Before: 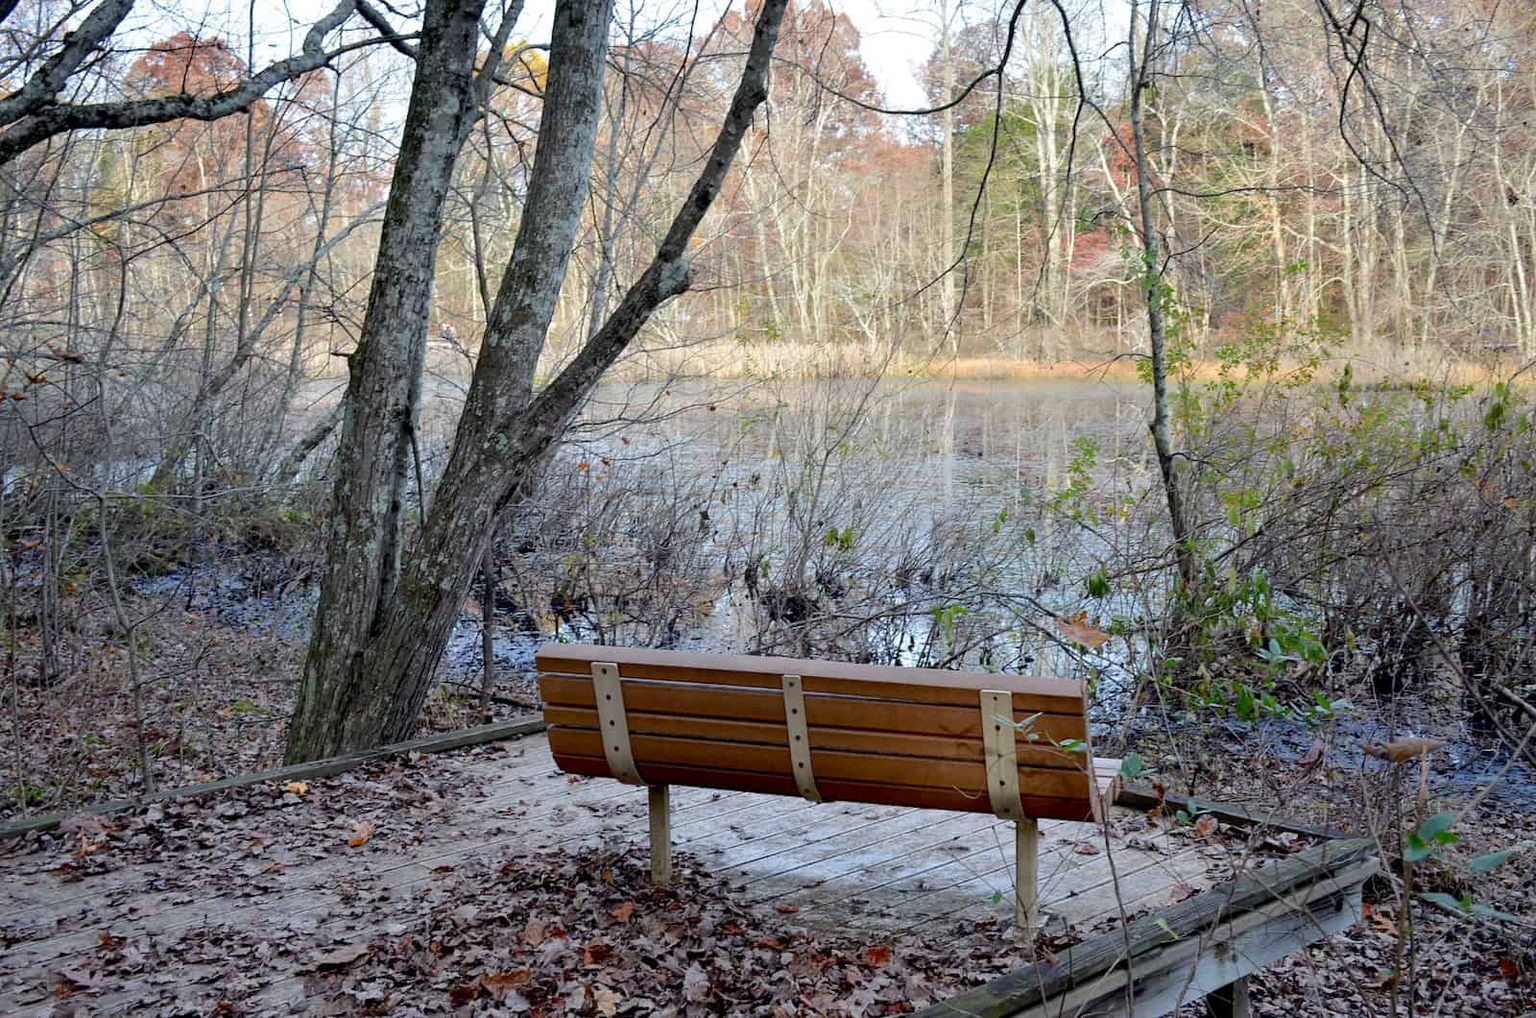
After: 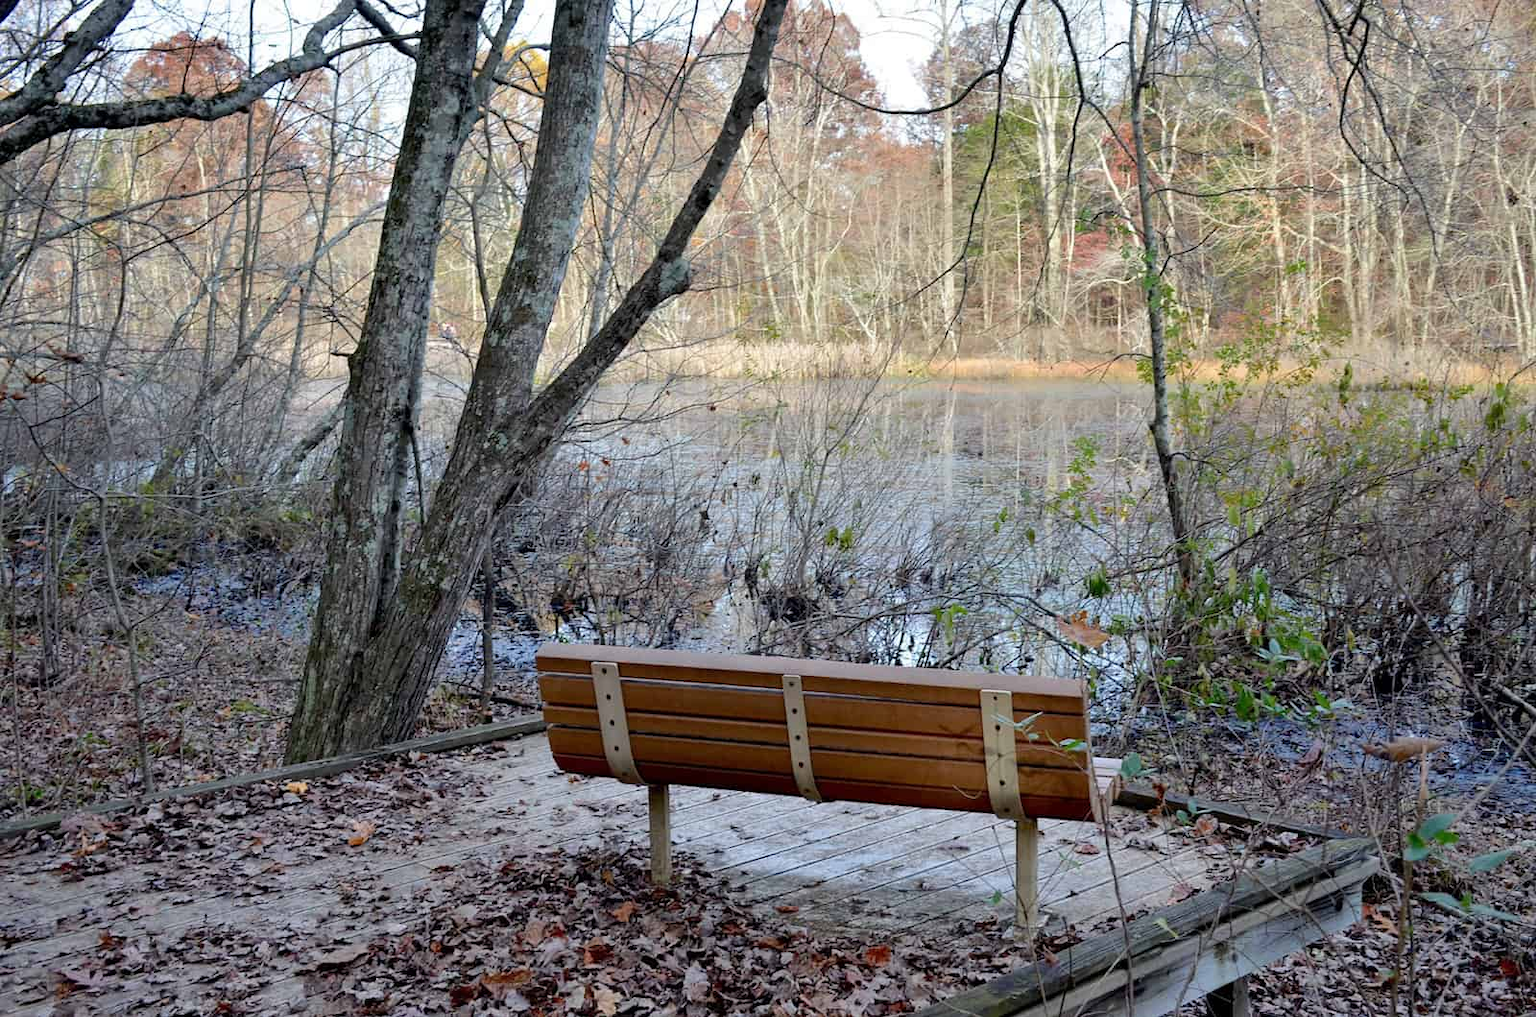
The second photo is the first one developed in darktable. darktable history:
shadows and highlights: shadows 35.52, highlights -35.11, soften with gaussian
